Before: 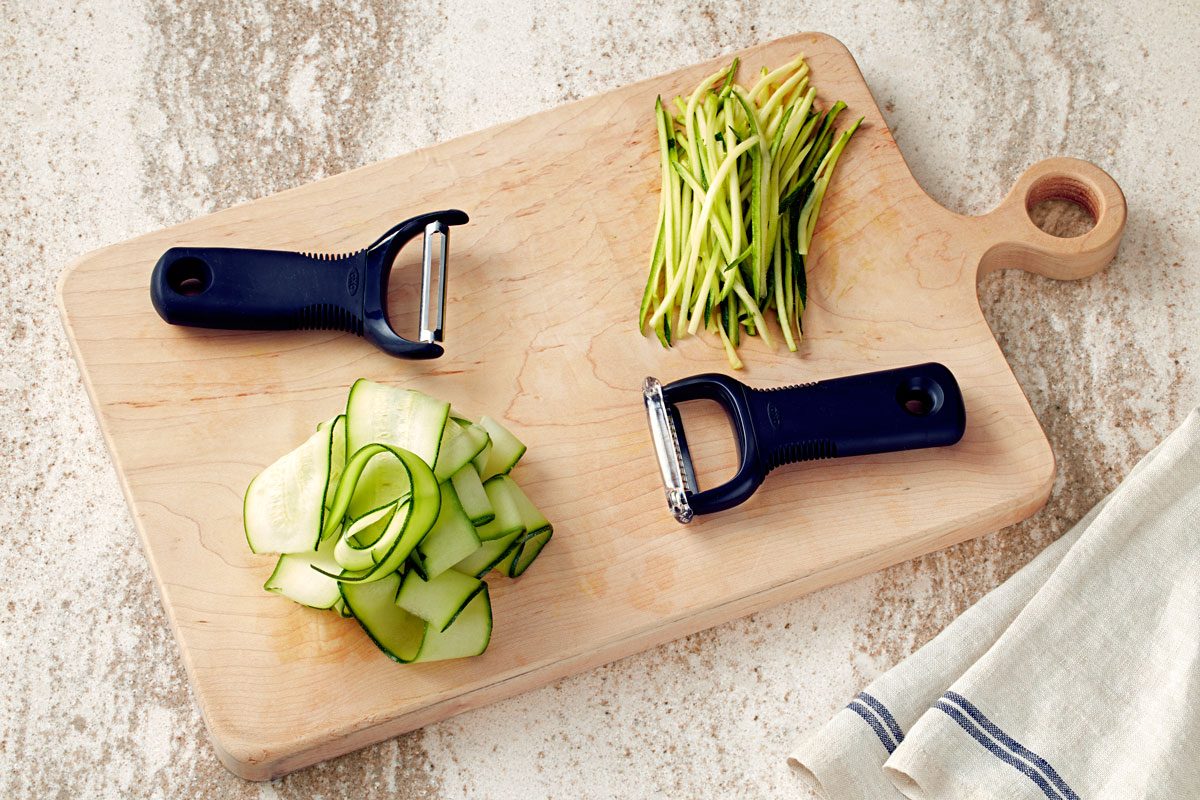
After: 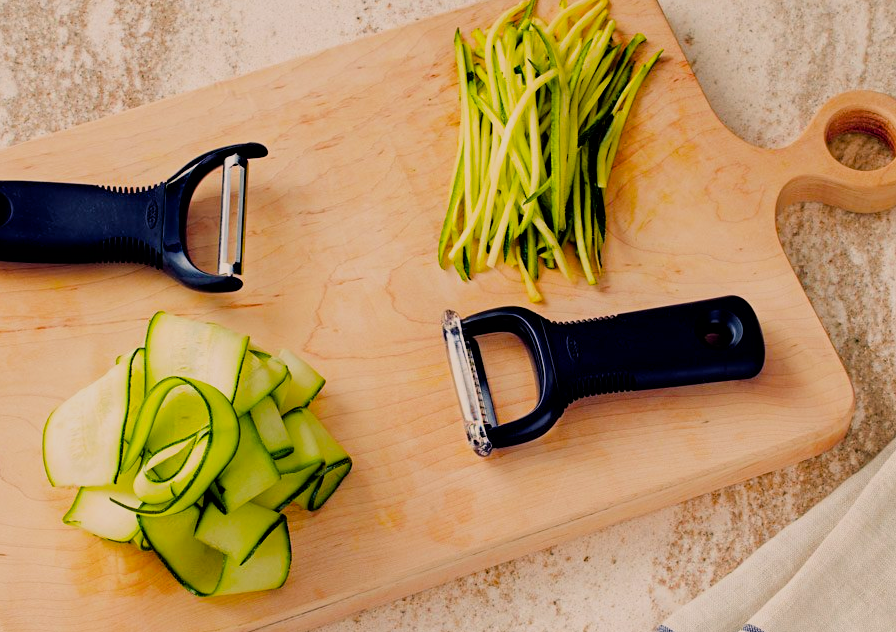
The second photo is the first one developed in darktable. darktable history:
crop: left 16.755%, top 8.469%, right 8.543%, bottom 12.499%
color balance rgb: highlights gain › chroma 3.073%, highlights gain › hue 54.61°, perceptual saturation grading › global saturation 40.755%
filmic rgb: black relative exposure -7.65 EV, white relative exposure 4.56 EV, hardness 3.61
